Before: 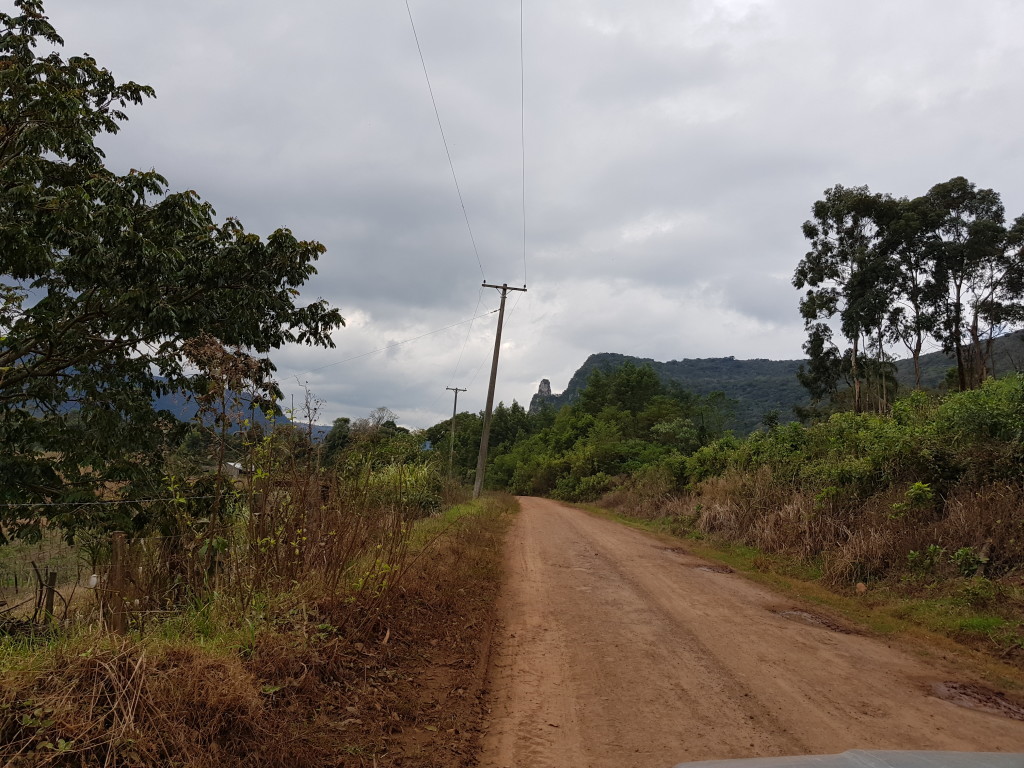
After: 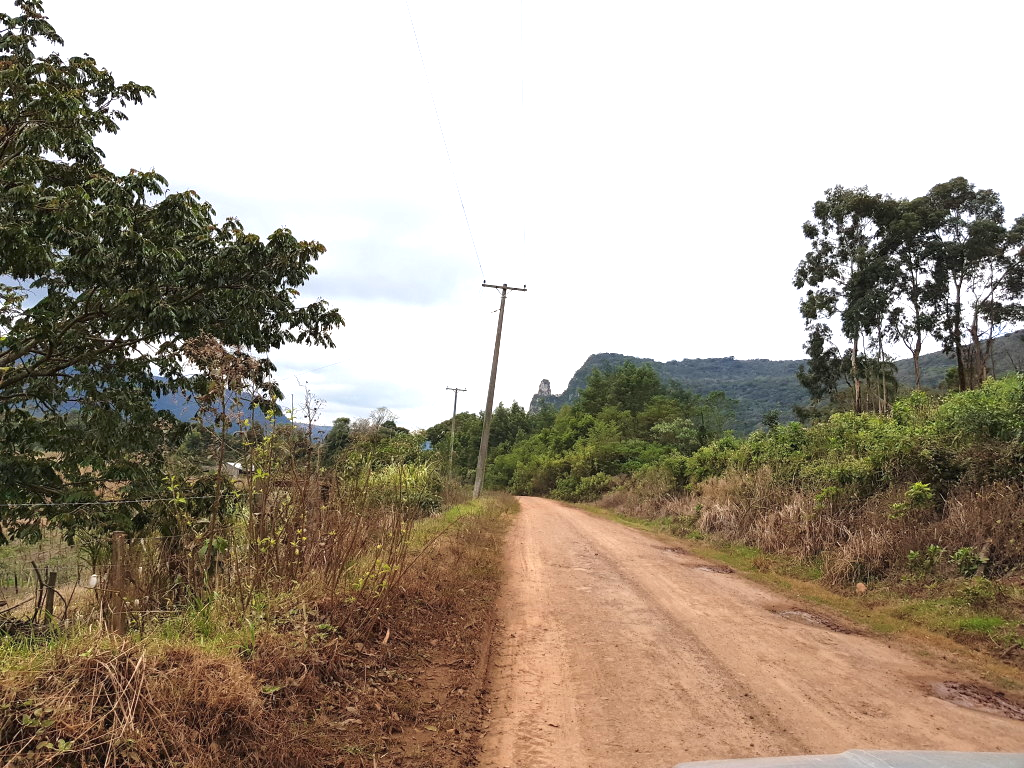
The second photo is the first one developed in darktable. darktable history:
color zones: curves: ch0 [(0, 0.5) (0.143, 0.52) (0.286, 0.5) (0.429, 0.5) (0.571, 0.5) (0.714, 0.5) (0.857, 0.5) (1, 0.5)]; ch1 [(0, 0.489) (0.155, 0.45) (0.286, 0.466) (0.429, 0.5) (0.571, 0.5) (0.714, 0.5) (0.857, 0.5) (1, 0.489)], mix 39.82%
exposure: black level correction 0, exposure 1.39 EV, compensate highlight preservation false
